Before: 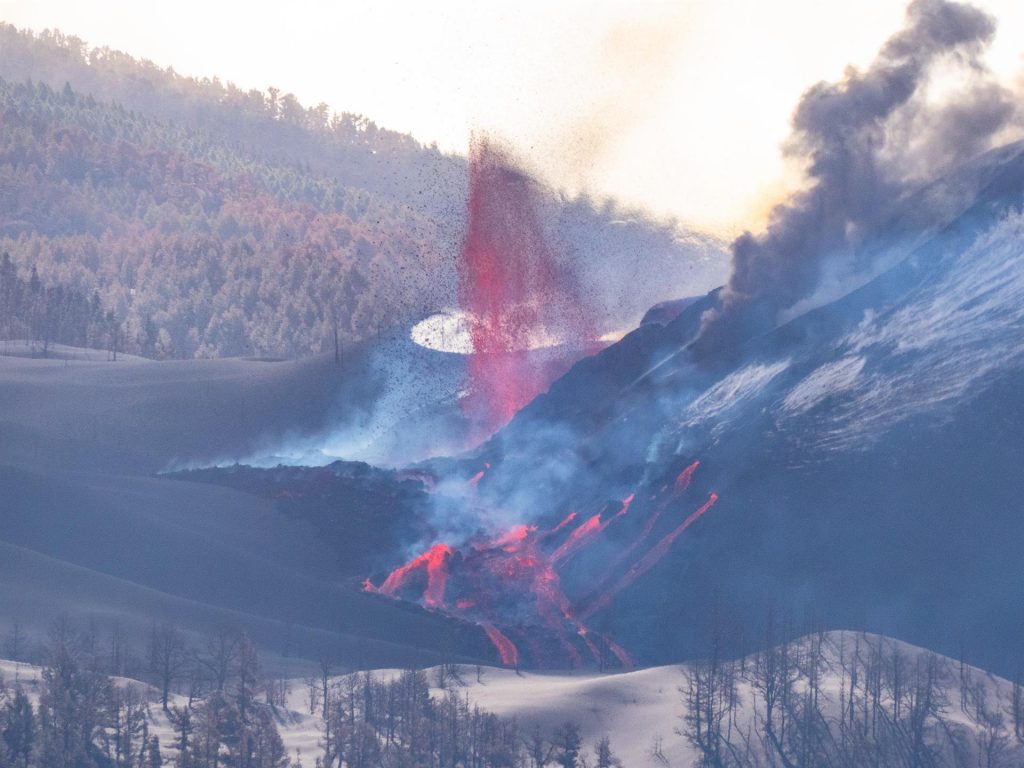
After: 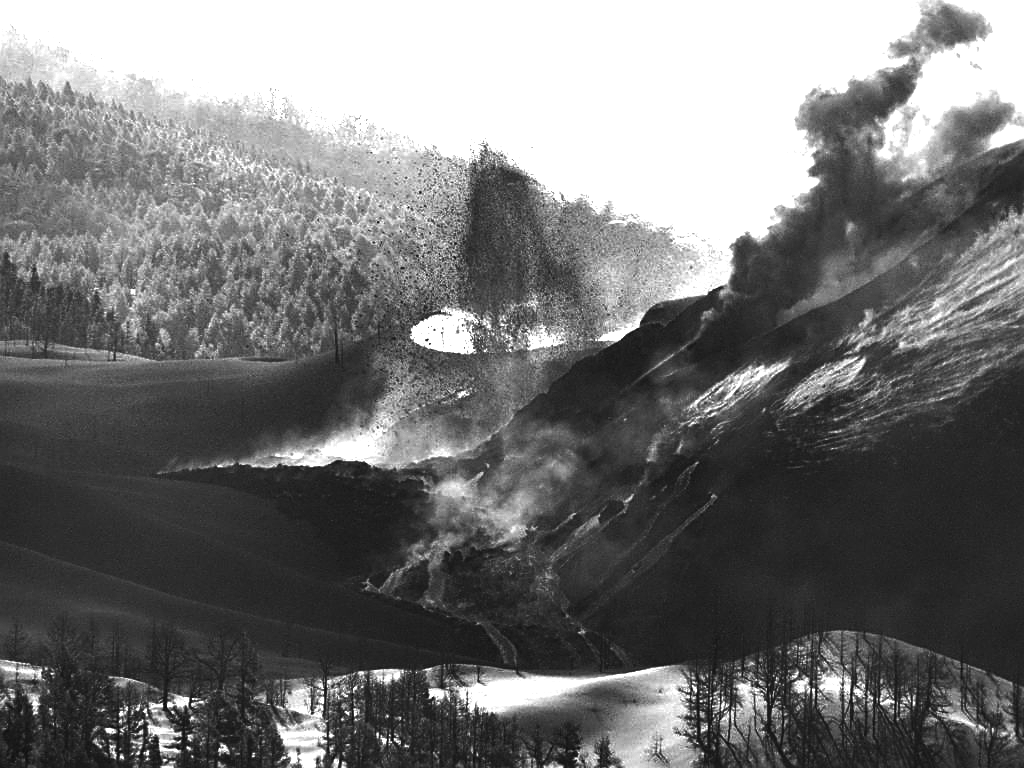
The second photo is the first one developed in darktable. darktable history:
exposure: exposure 0.657 EV, compensate highlight preservation false
sharpen: on, module defaults
tone equalizer: -8 EV -0.417 EV, -7 EV -0.389 EV, -6 EV -0.333 EV, -5 EV -0.222 EV, -3 EV 0.222 EV, -2 EV 0.333 EV, -1 EV 0.389 EV, +0 EV 0.417 EV, edges refinement/feathering 500, mask exposure compensation -1.57 EV, preserve details no
color balance rgb: linear chroma grading › global chroma 15%, perceptual saturation grading › global saturation 30%
contrast brightness saturation: contrast 0.02, brightness -1, saturation -1
